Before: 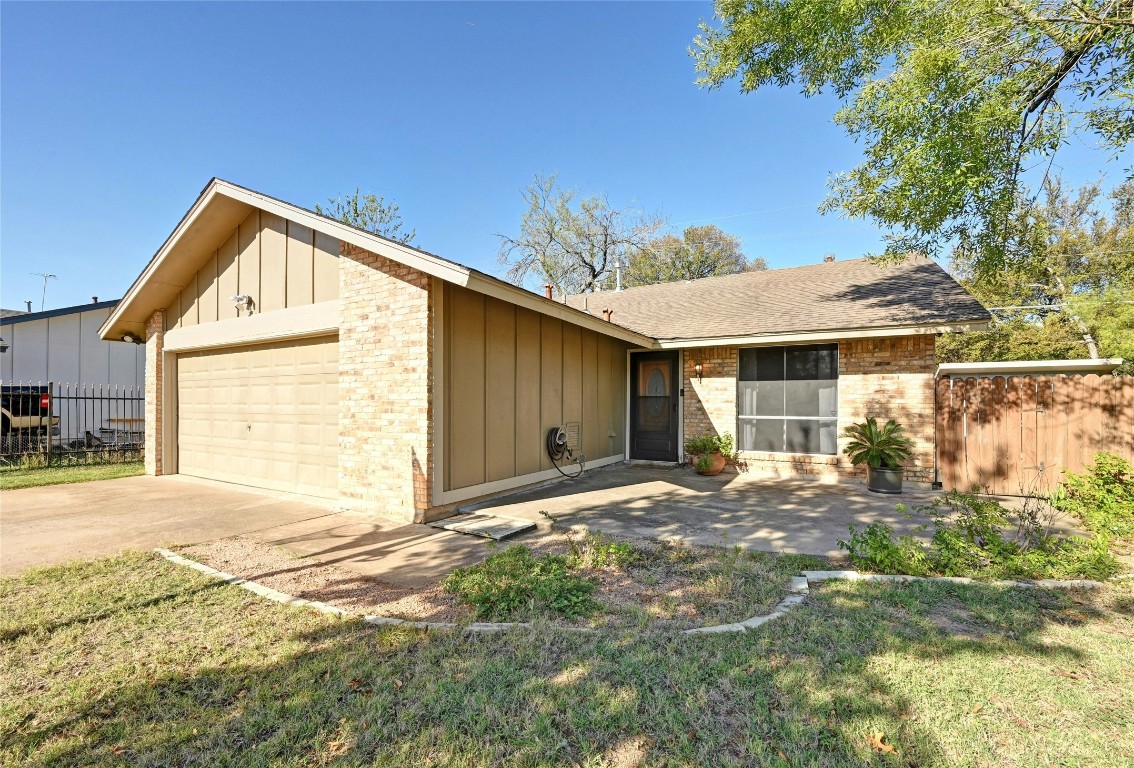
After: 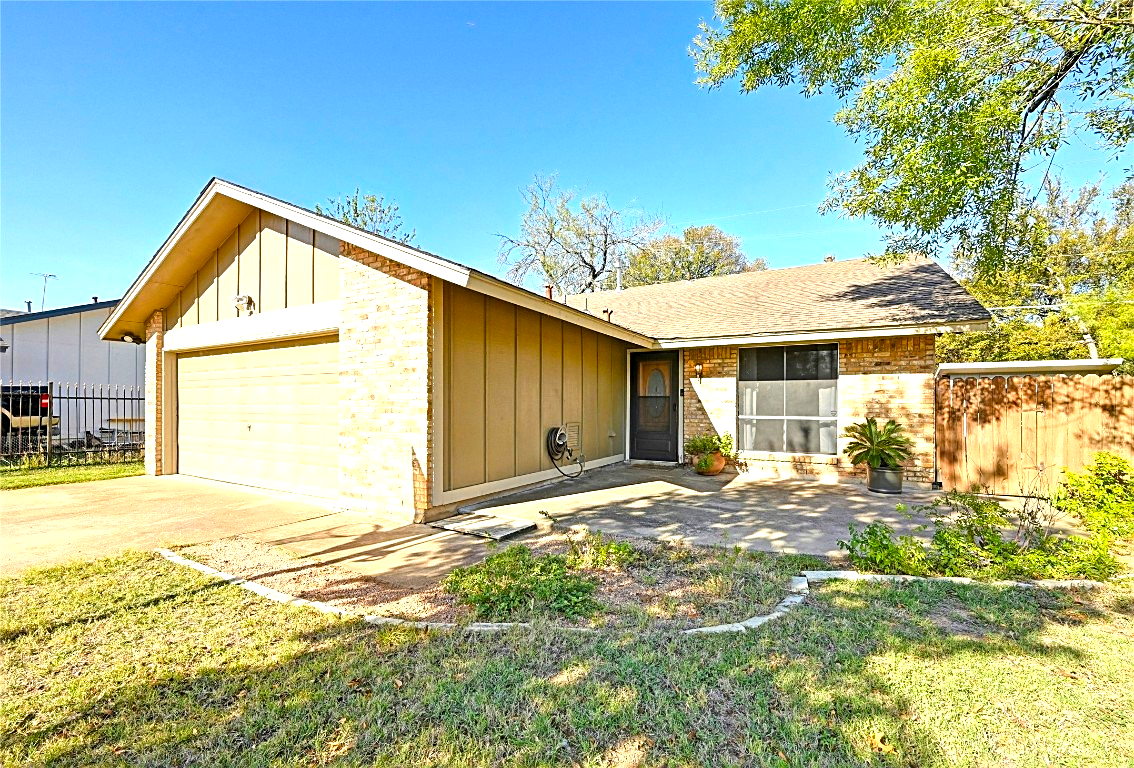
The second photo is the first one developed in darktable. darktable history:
color balance rgb: perceptual saturation grading › global saturation 25%, global vibrance 20%
sharpen: on, module defaults
exposure: exposure 0.6 EV, compensate highlight preservation false
